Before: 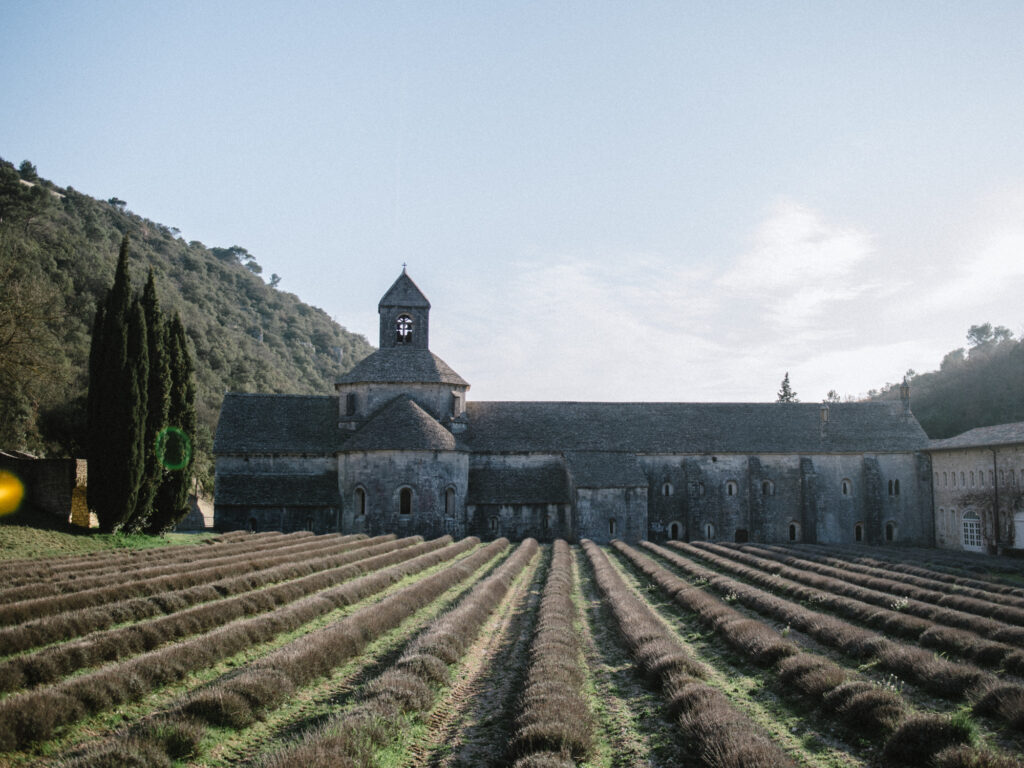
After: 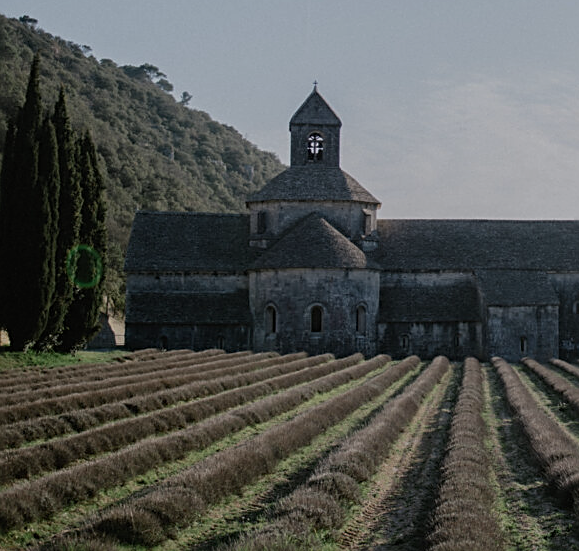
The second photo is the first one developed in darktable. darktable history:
sharpen: on, module defaults
exposure: exposure -0.973 EV, compensate highlight preservation false
crop: left 8.72%, top 23.711%, right 34.701%, bottom 4.489%
